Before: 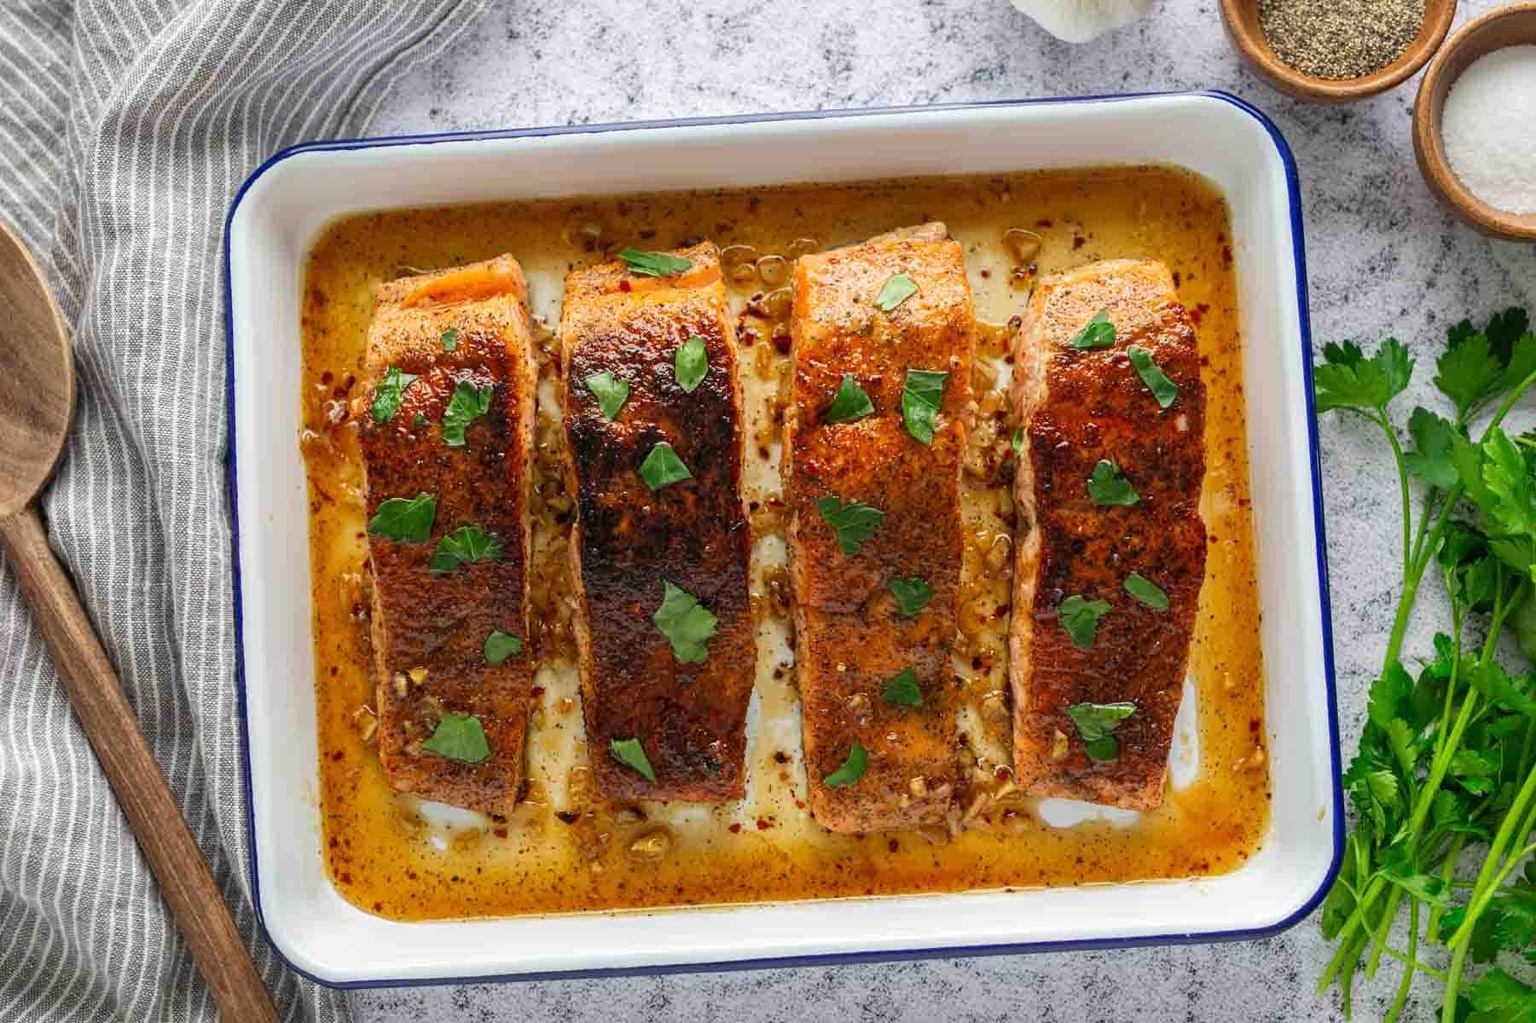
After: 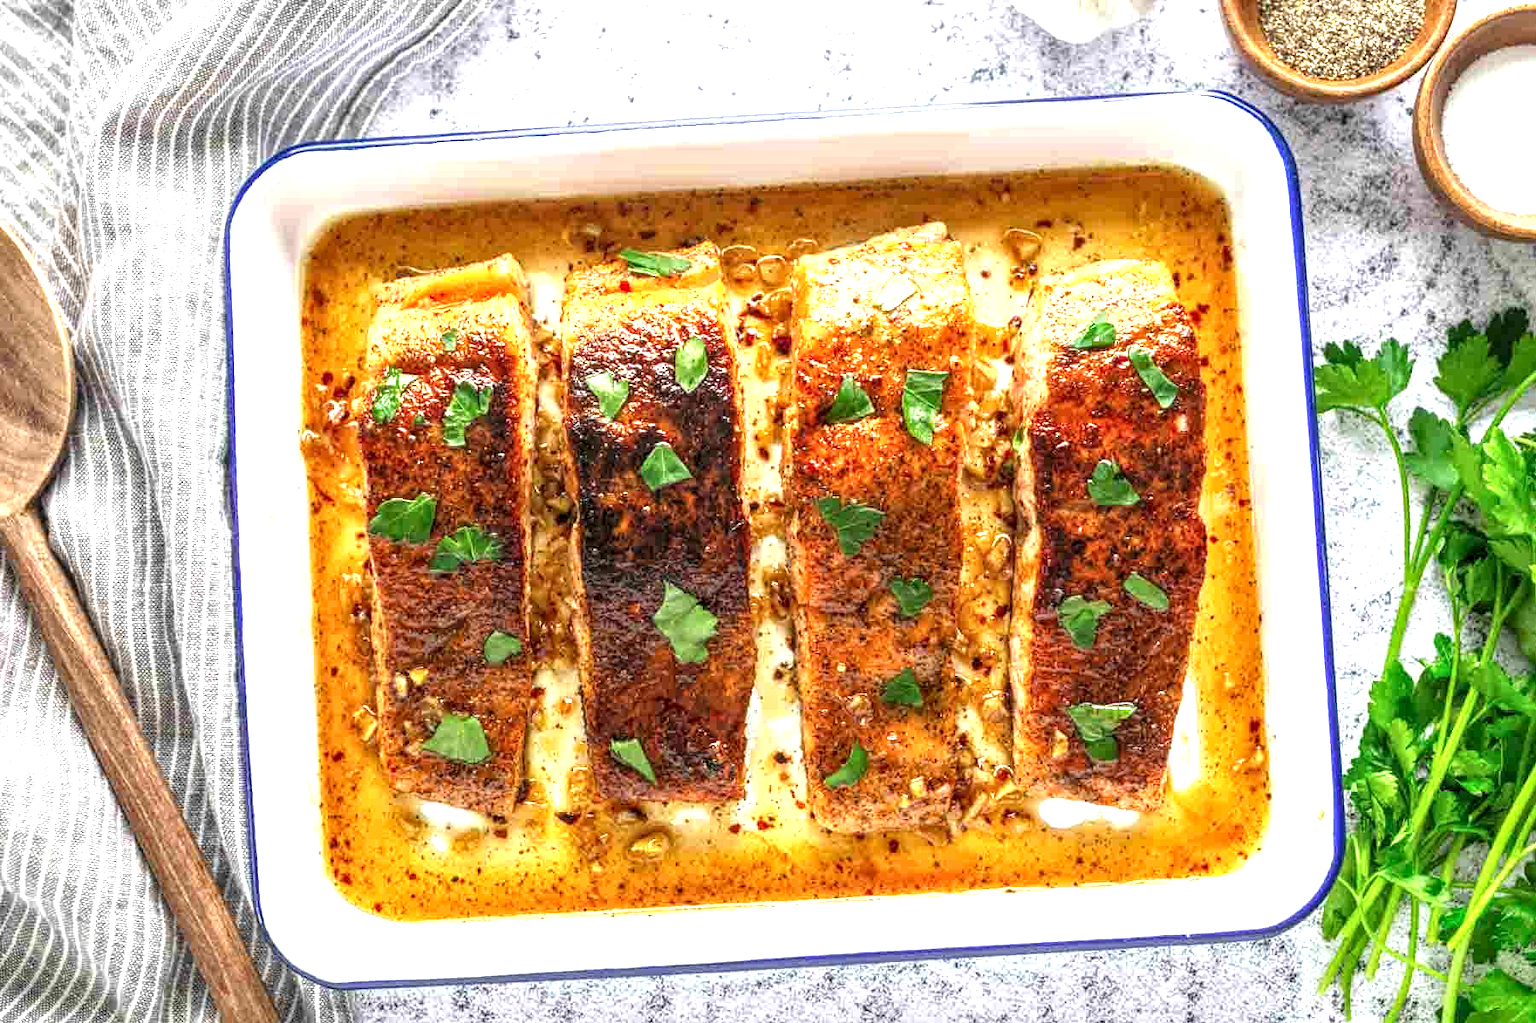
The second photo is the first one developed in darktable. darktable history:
local contrast: highlights 61%, detail 143%, midtone range 0.428
exposure: black level correction 0, exposure 1.2 EV, compensate exposure bias true, compensate highlight preservation false
